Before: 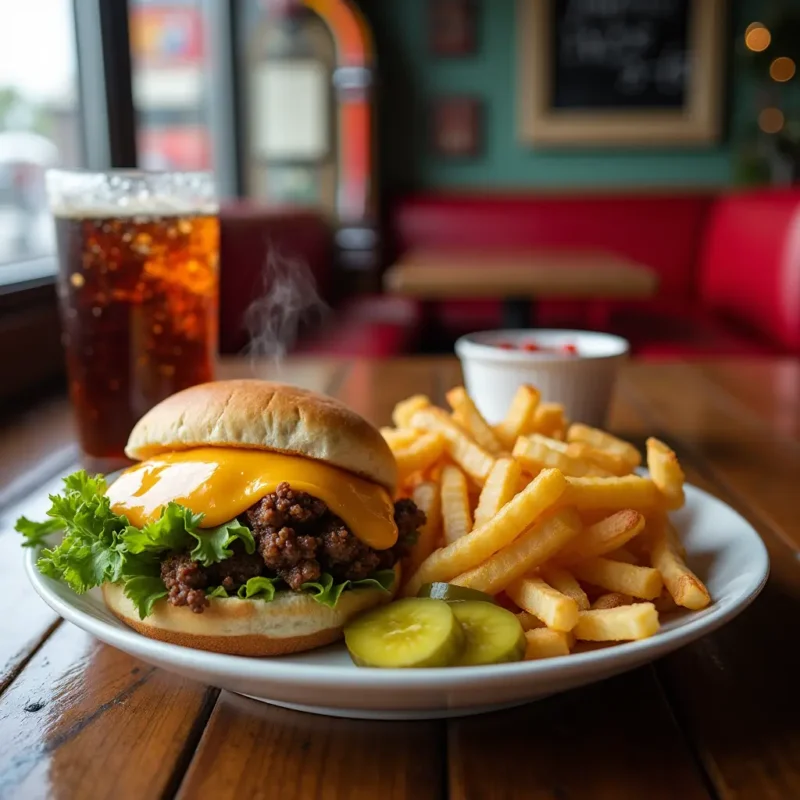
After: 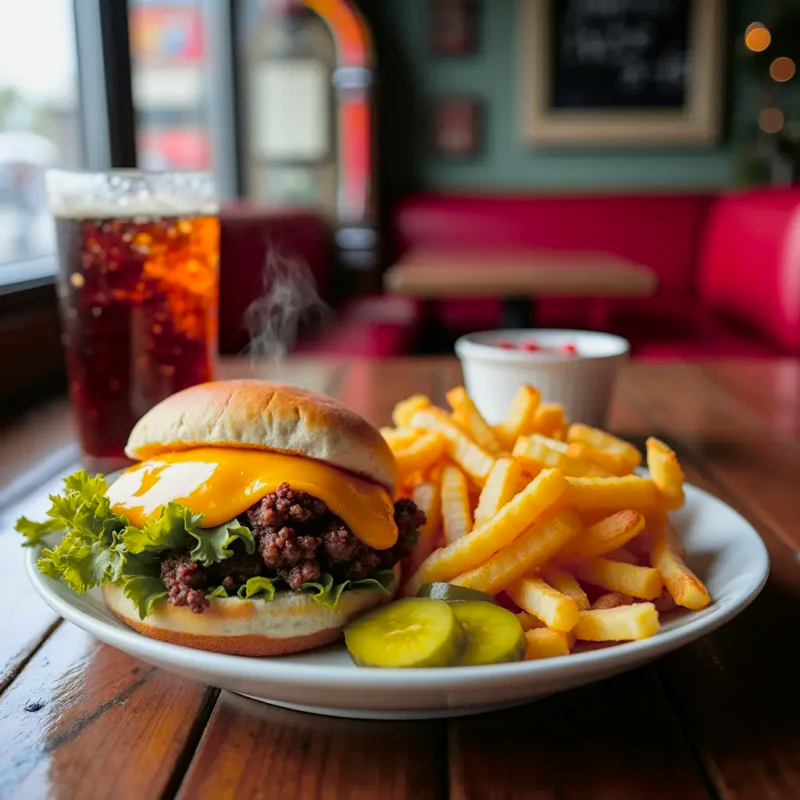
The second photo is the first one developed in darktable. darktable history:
tone curve: curves: ch0 [(0, 0) (0.07, 0.052) (0.23, 0.254) (0.486, 0.53) (0.822, 0.825) (0.994, 0.955)]; ch1 [(0, 0) (0.226, 0.261) (0.379, 0.442) (0.469, 0.472) (0.495, 0.495) (0.514, 0.504) (0.561, 0.568) (0.59, 0.612) (1, 1)]; ch2 [(0, 0) (0.269, 0.299) (0.459, 0.441) (0.498, 0.499) (0.523, 0.52) (0.586, 0.569) (0.635, 0.617) (0.659, 0.681) (0.718, 0.764) (1, 1)], color space Lab, independent channels, preserve colors none
